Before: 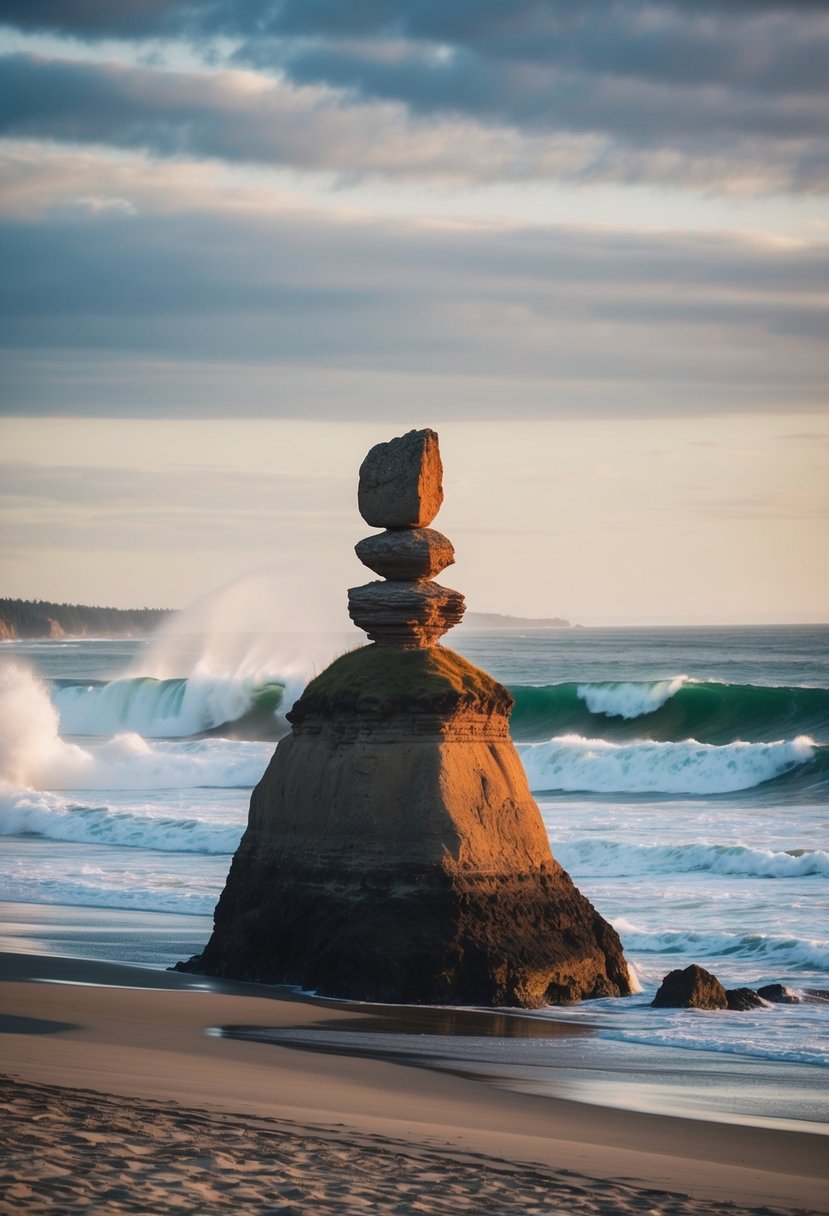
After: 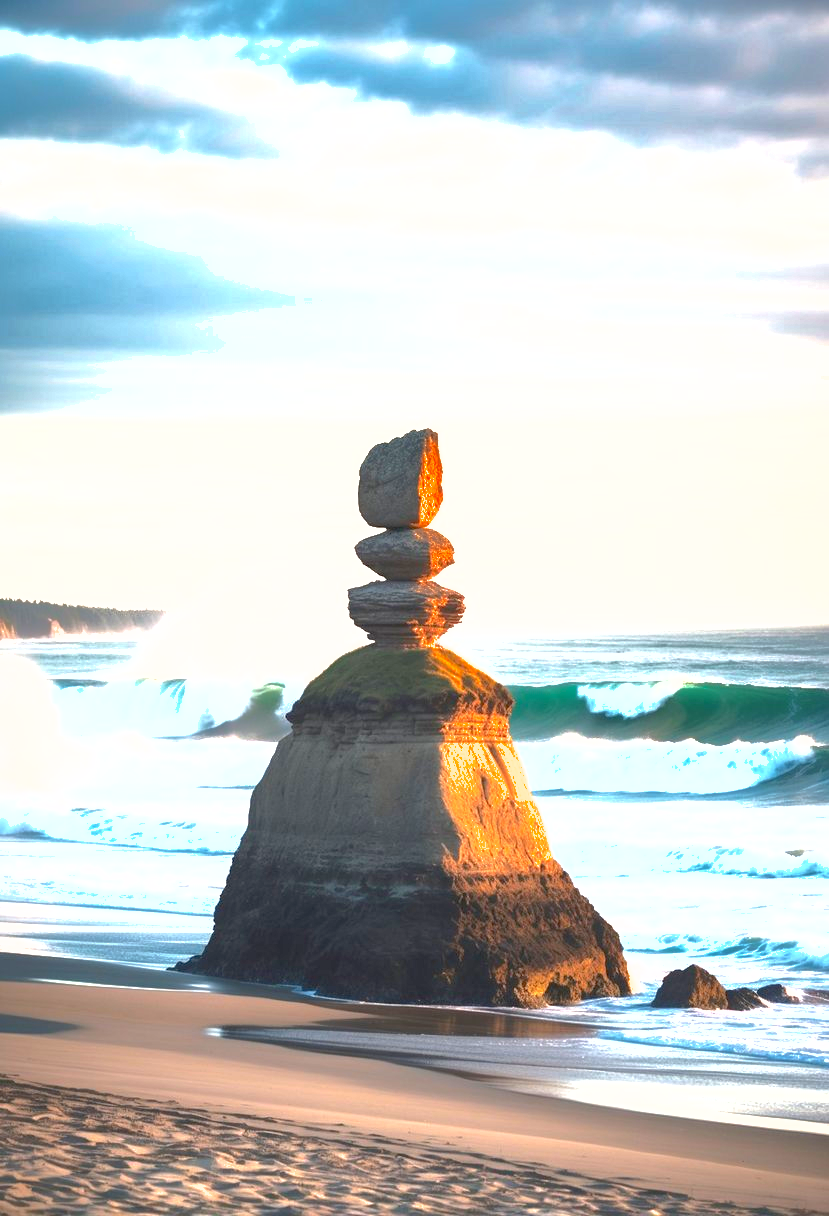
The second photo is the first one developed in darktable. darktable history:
exposure: black level correction 0.001, exposure 1.822 EV, compensate exposure bias true, compensate highlight preservation false
tone equalizer: on, module defaults
shadows and highlights: on, module defaults
